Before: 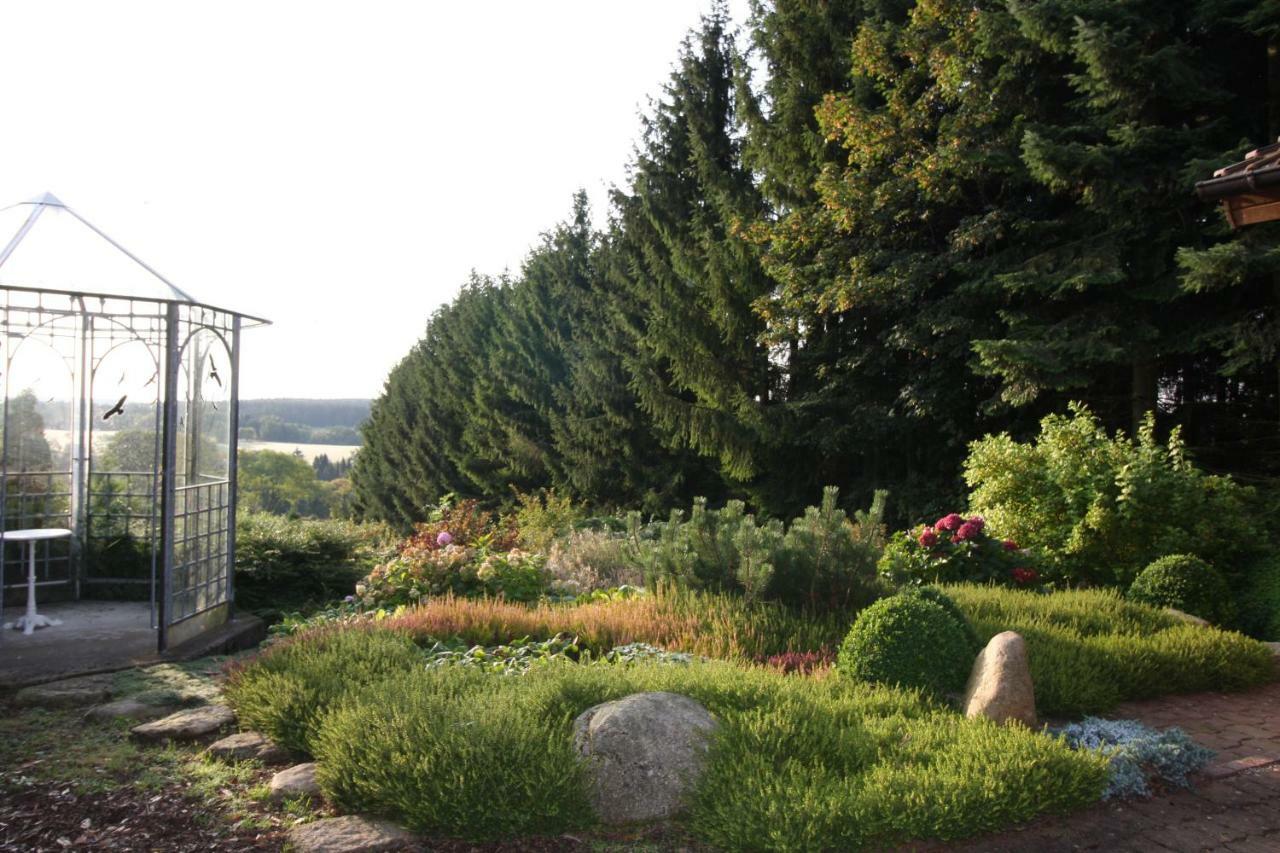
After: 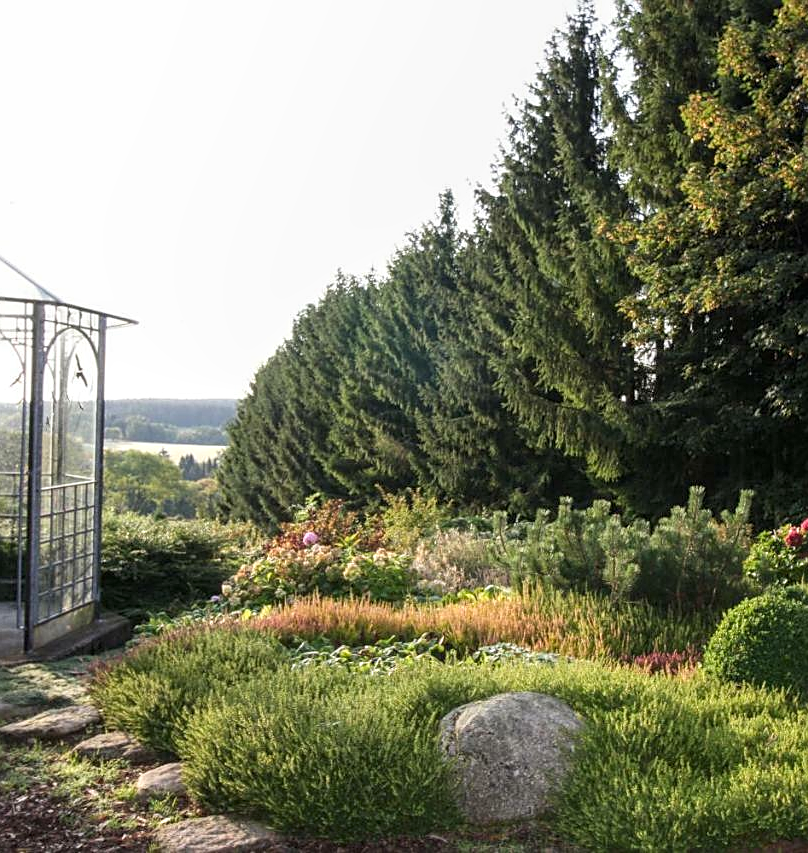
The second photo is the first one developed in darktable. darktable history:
tone curve: curves: ch0 [(0, 0) (0.765, 0.816) (1, 1)]; ch1 [(0, 0) (0.425, 0.464) (0.5, 0.5) (0.531, 0.522) (0.588, 0.575) (0.994, 0.939)]; ch2 [(0, 0) (0.398, 0.435) (0.455, 0.481) (0.501, 0.504) (0.529, 0.544) (0.584, 0.585) (1, 0.911)], color space Lab, linked channels, preserve colors none
base curve: curves: ch0 [(0, 0) (0.989, 0.992)], preserve colors none
sharpen: on, module defaults
local contrast: on, module defaults
crop: left 10.482%, right 26.325%
